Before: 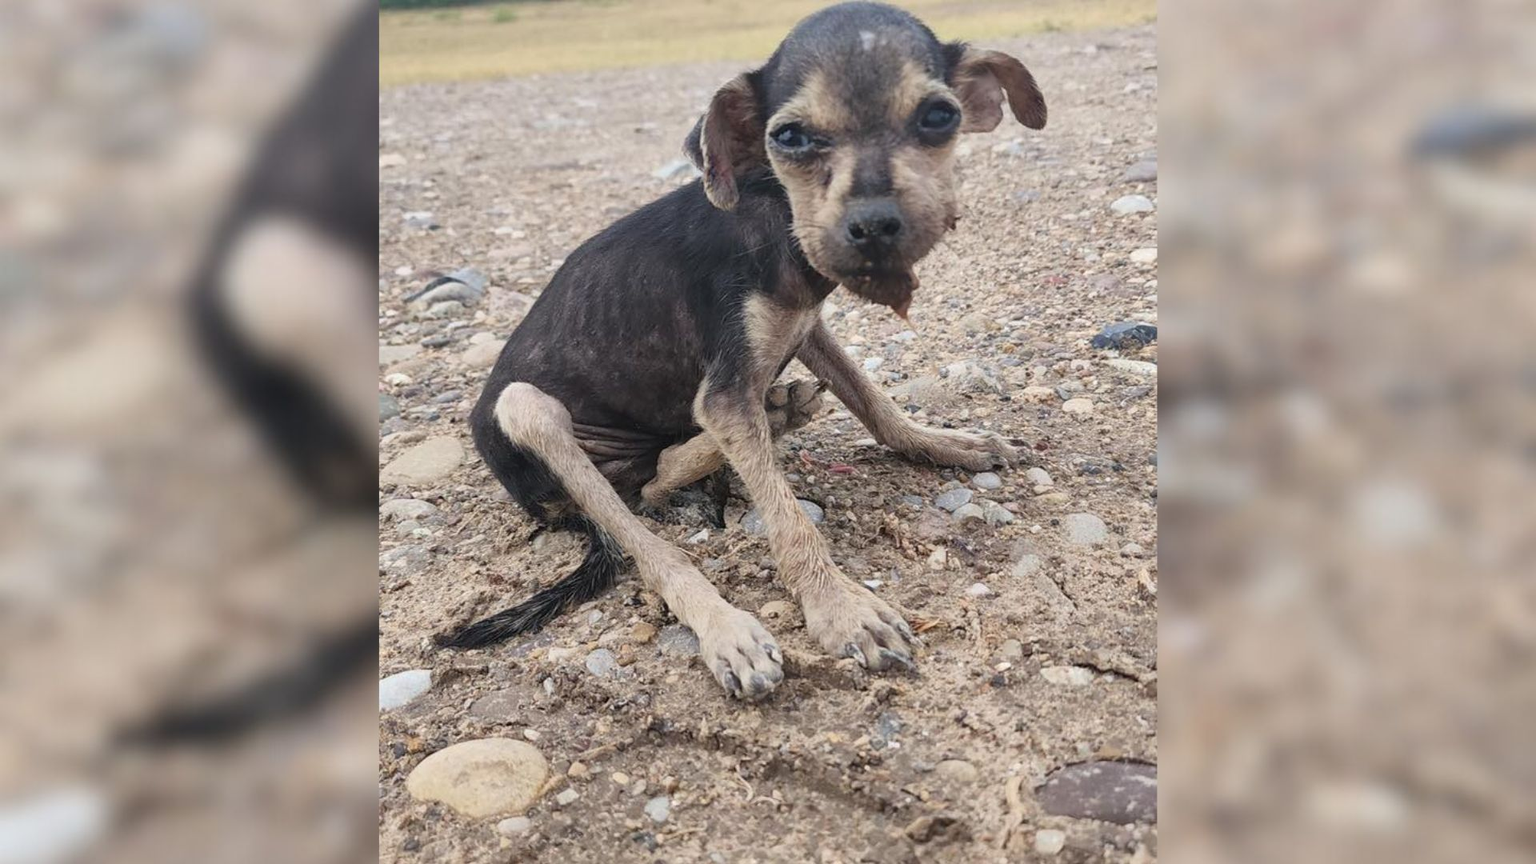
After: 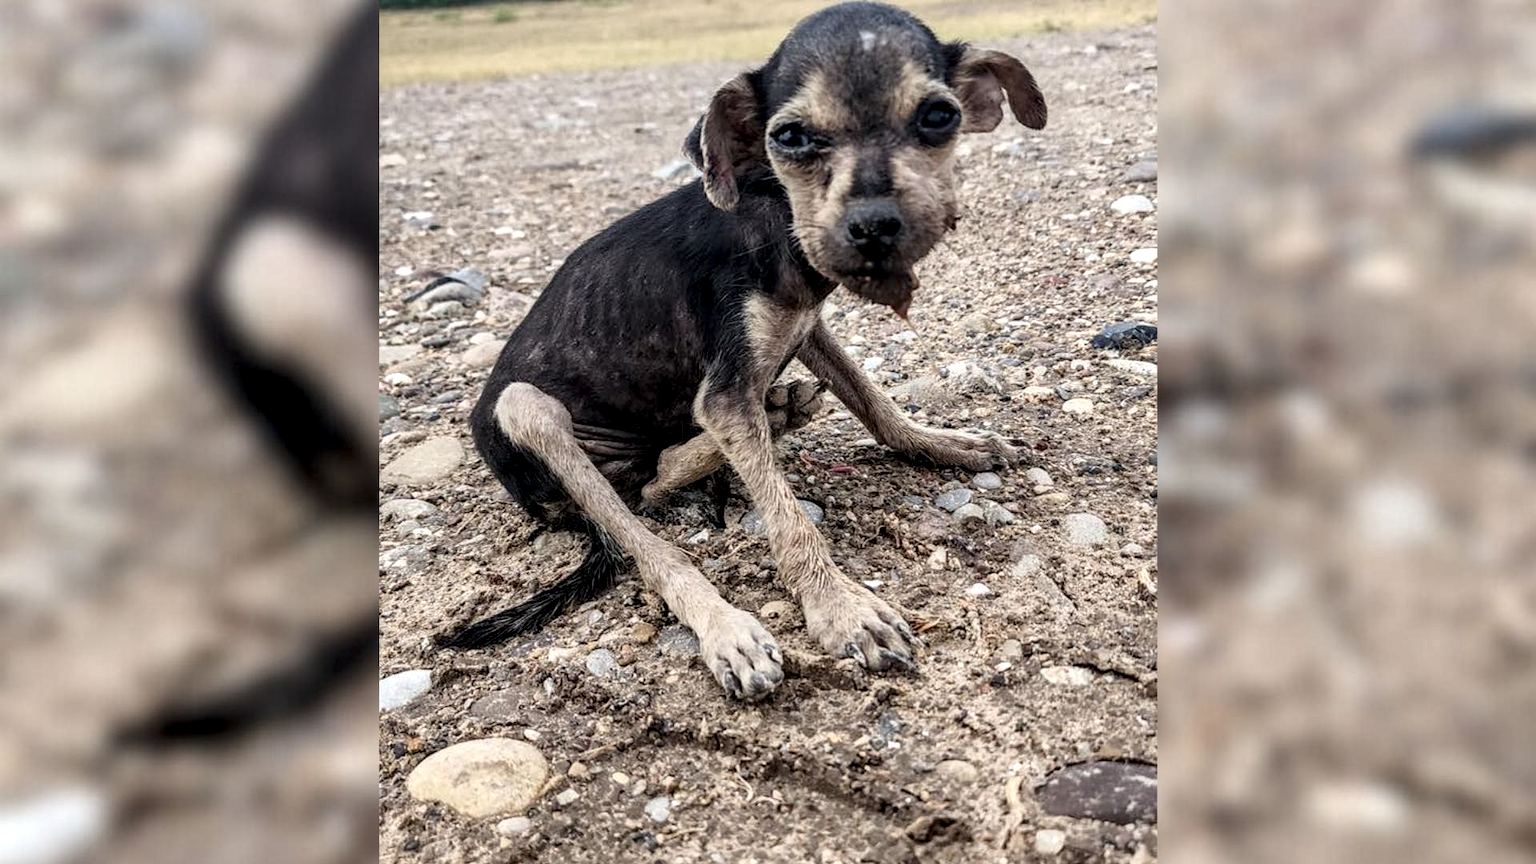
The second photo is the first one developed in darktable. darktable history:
exposure: black level correction 0, compensate exposure bias true, compensate highlight preservation false
local contrast: highlights 19%, detail 188%
